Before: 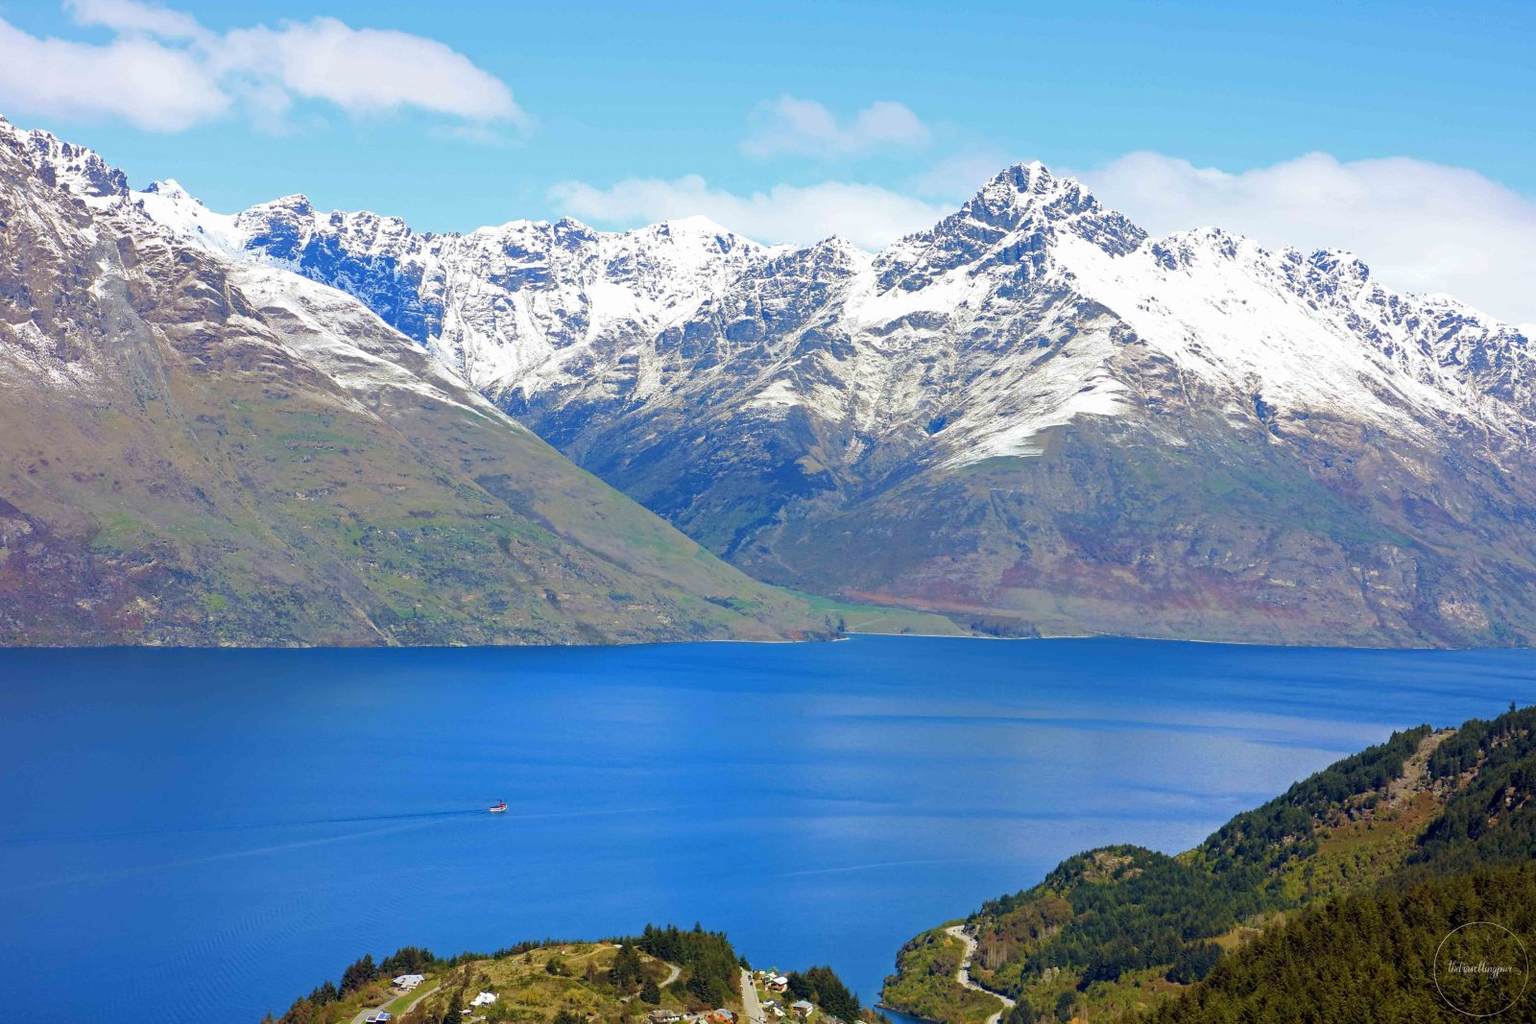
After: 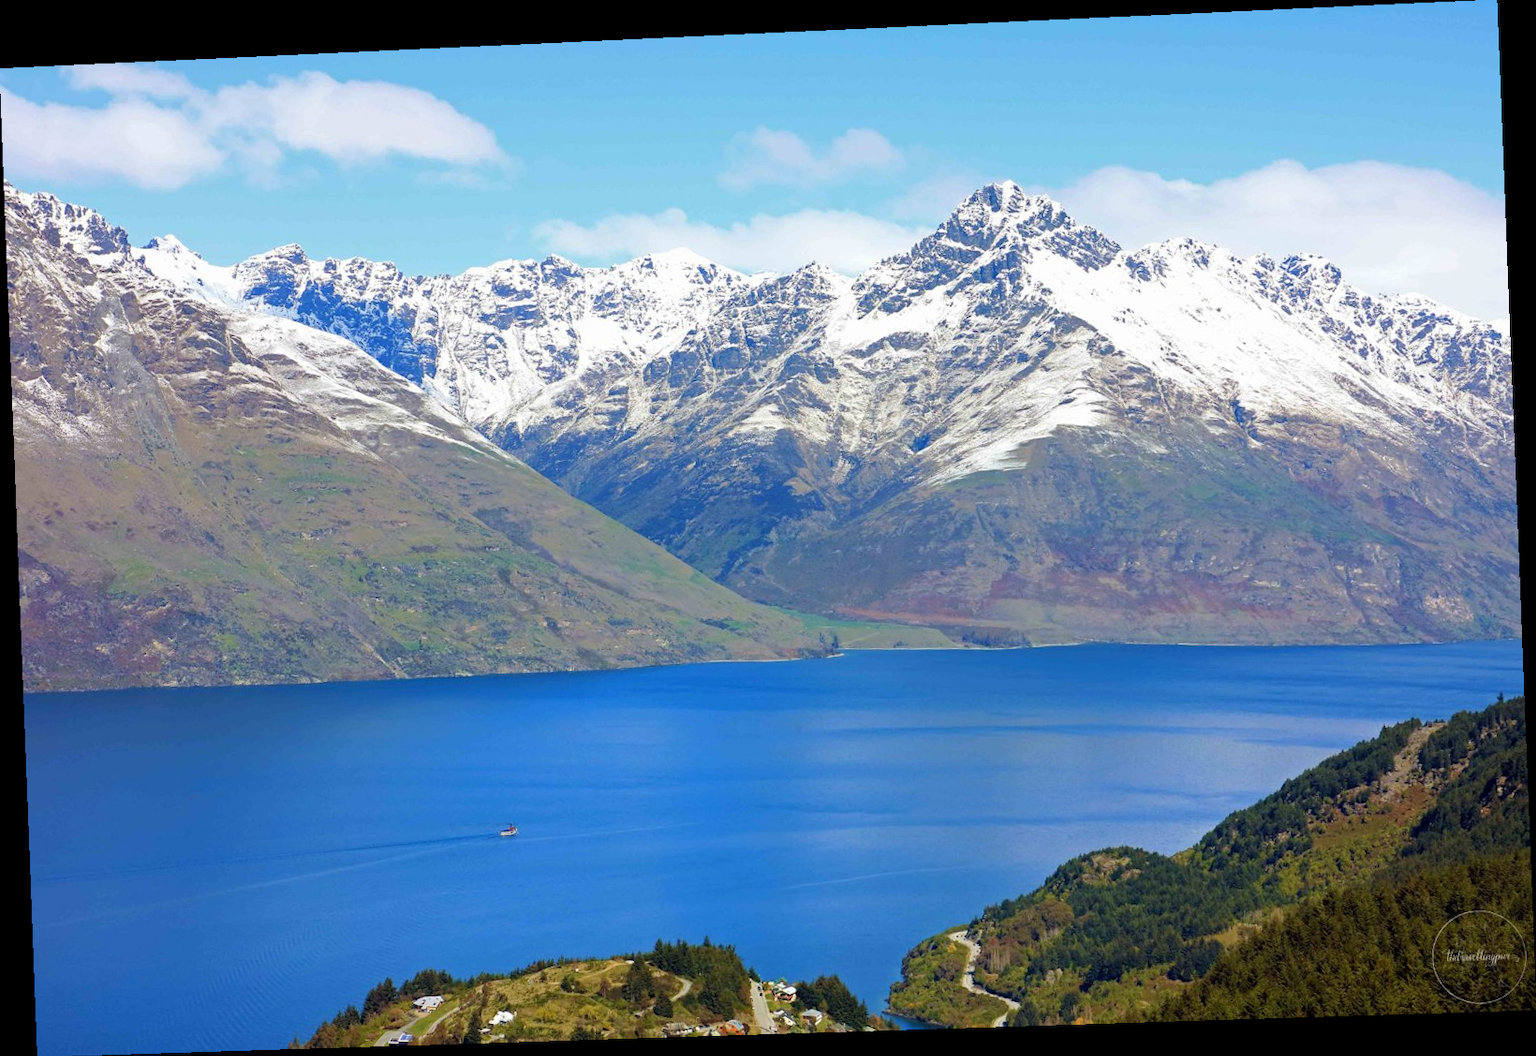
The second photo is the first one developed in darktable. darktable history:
exposure: compensate highlight preservation false
rotate and perspective: rotation -2.22°, lens shift (horizontal) -0.022, automatic cropping off
